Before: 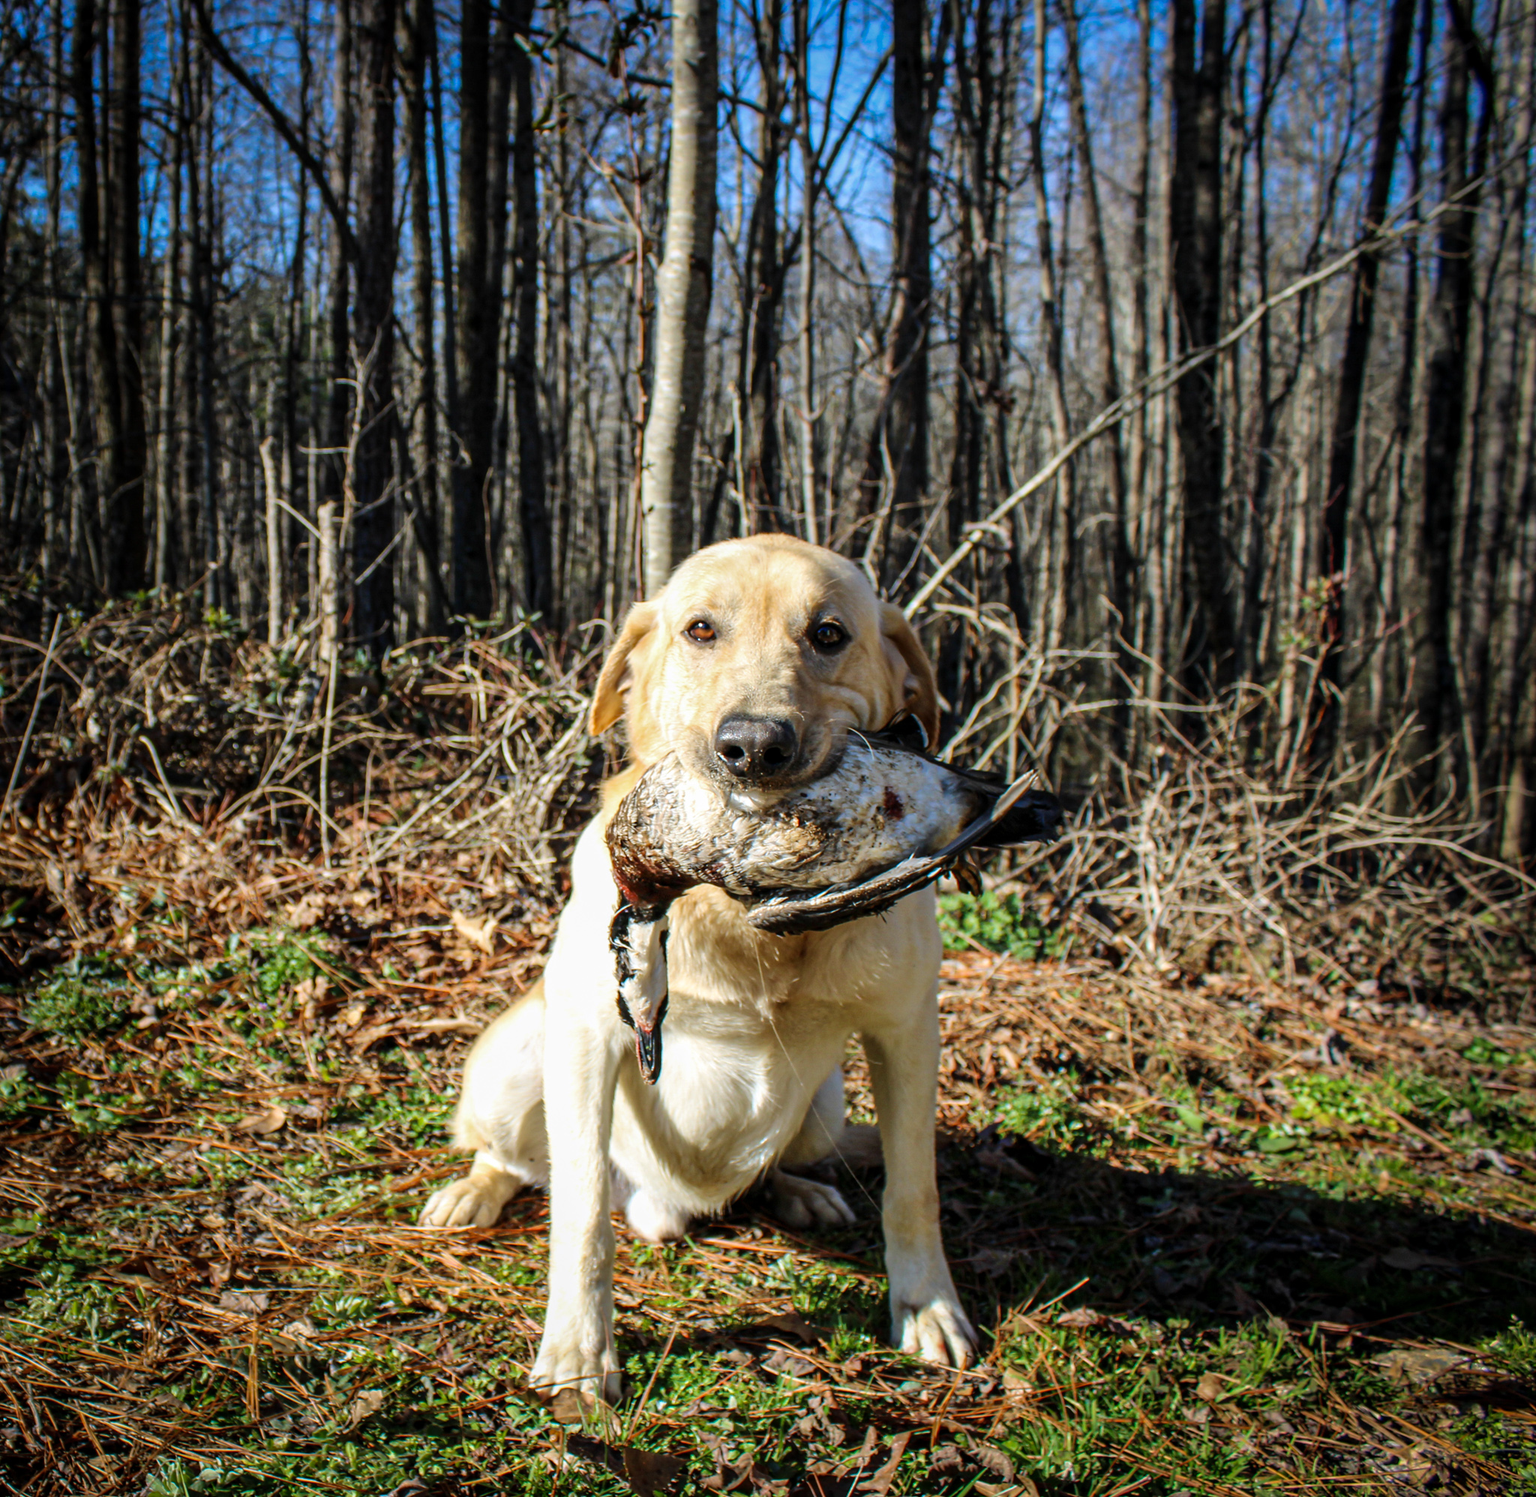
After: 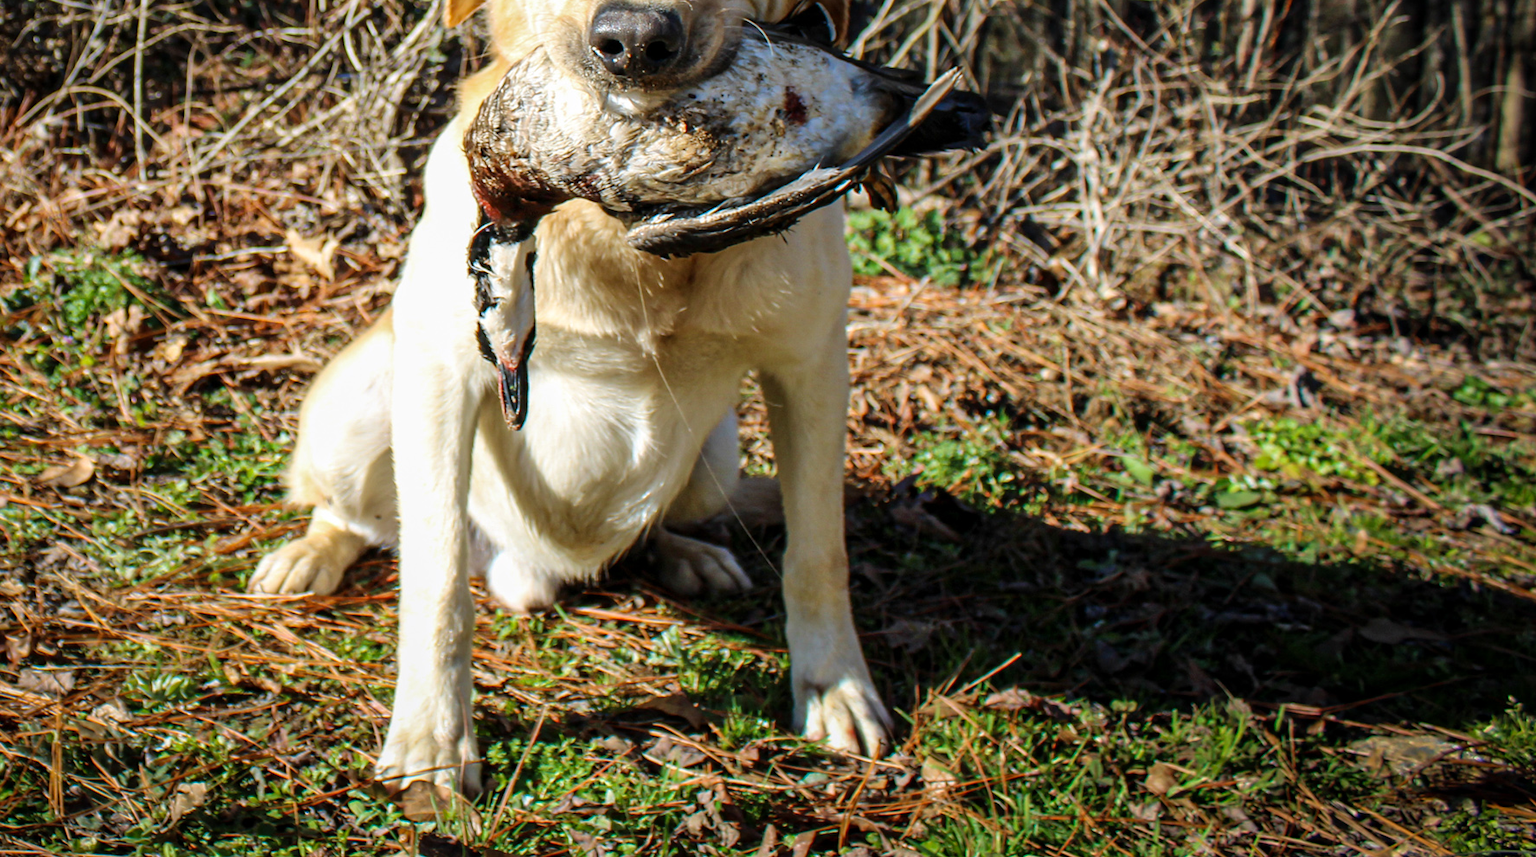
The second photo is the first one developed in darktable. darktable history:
crop and rotate: left 13.282%, top 47.566%, bottom 2.78%
